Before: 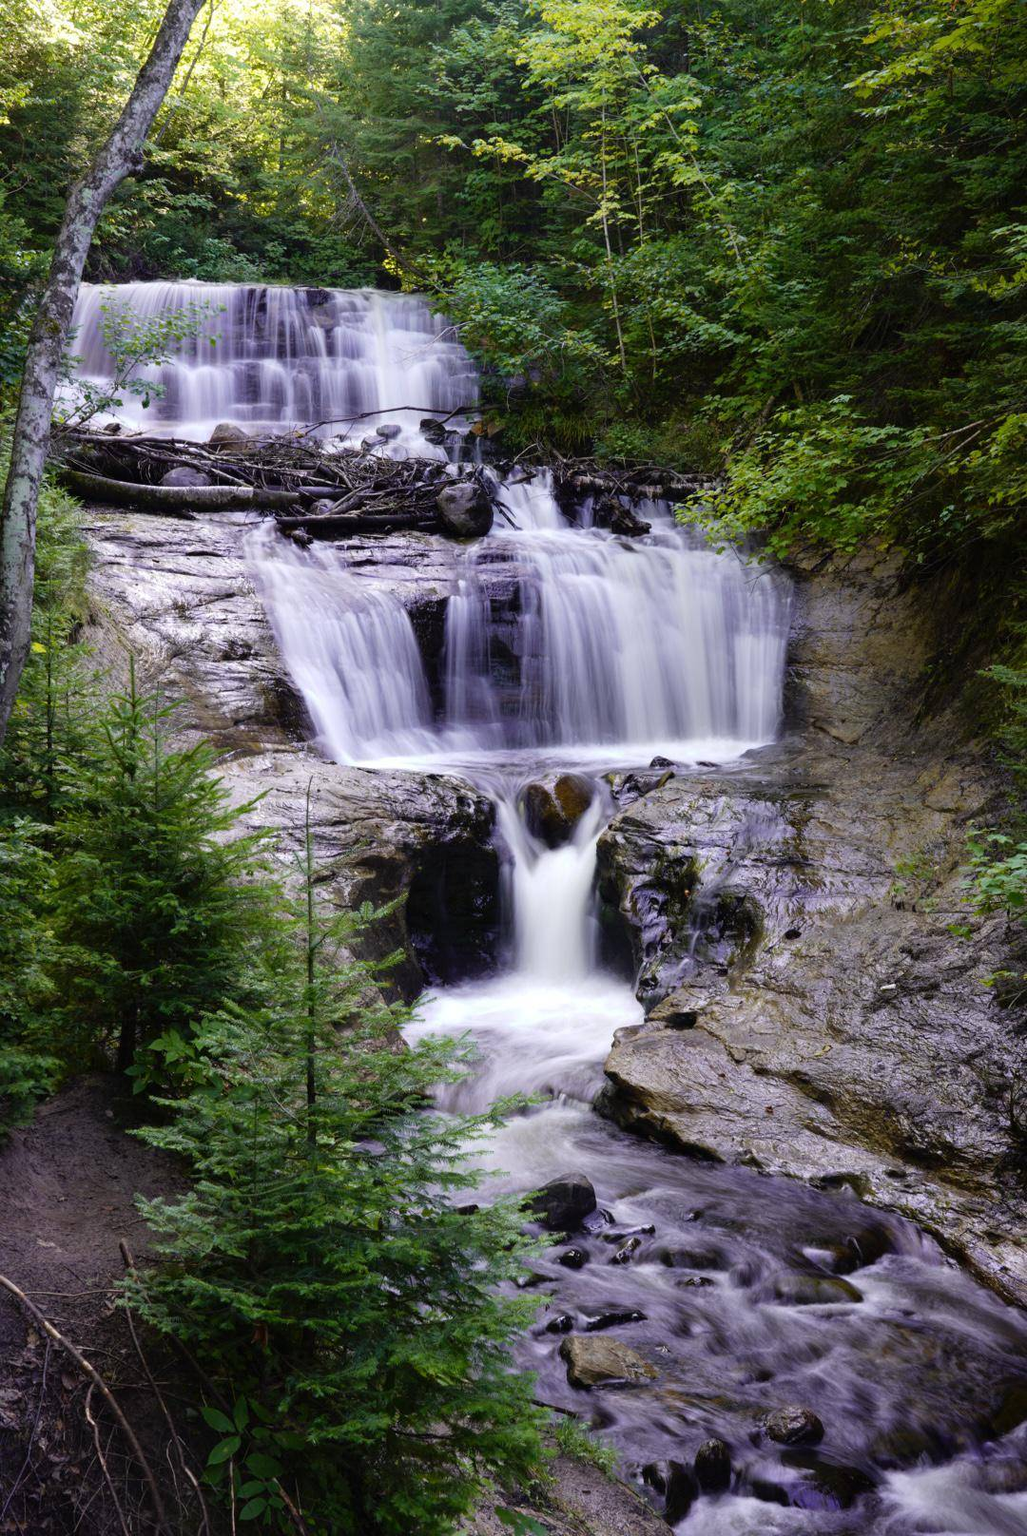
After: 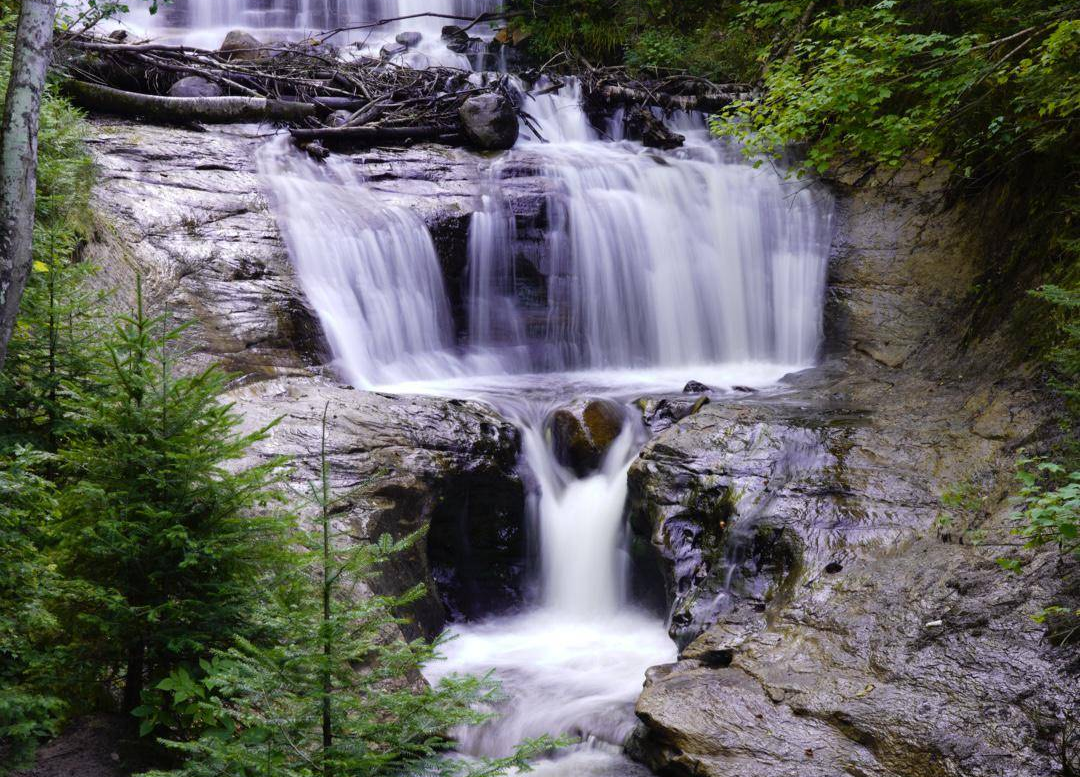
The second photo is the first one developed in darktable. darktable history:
crop and rotate: top 25.795%, bottom 26.123%
